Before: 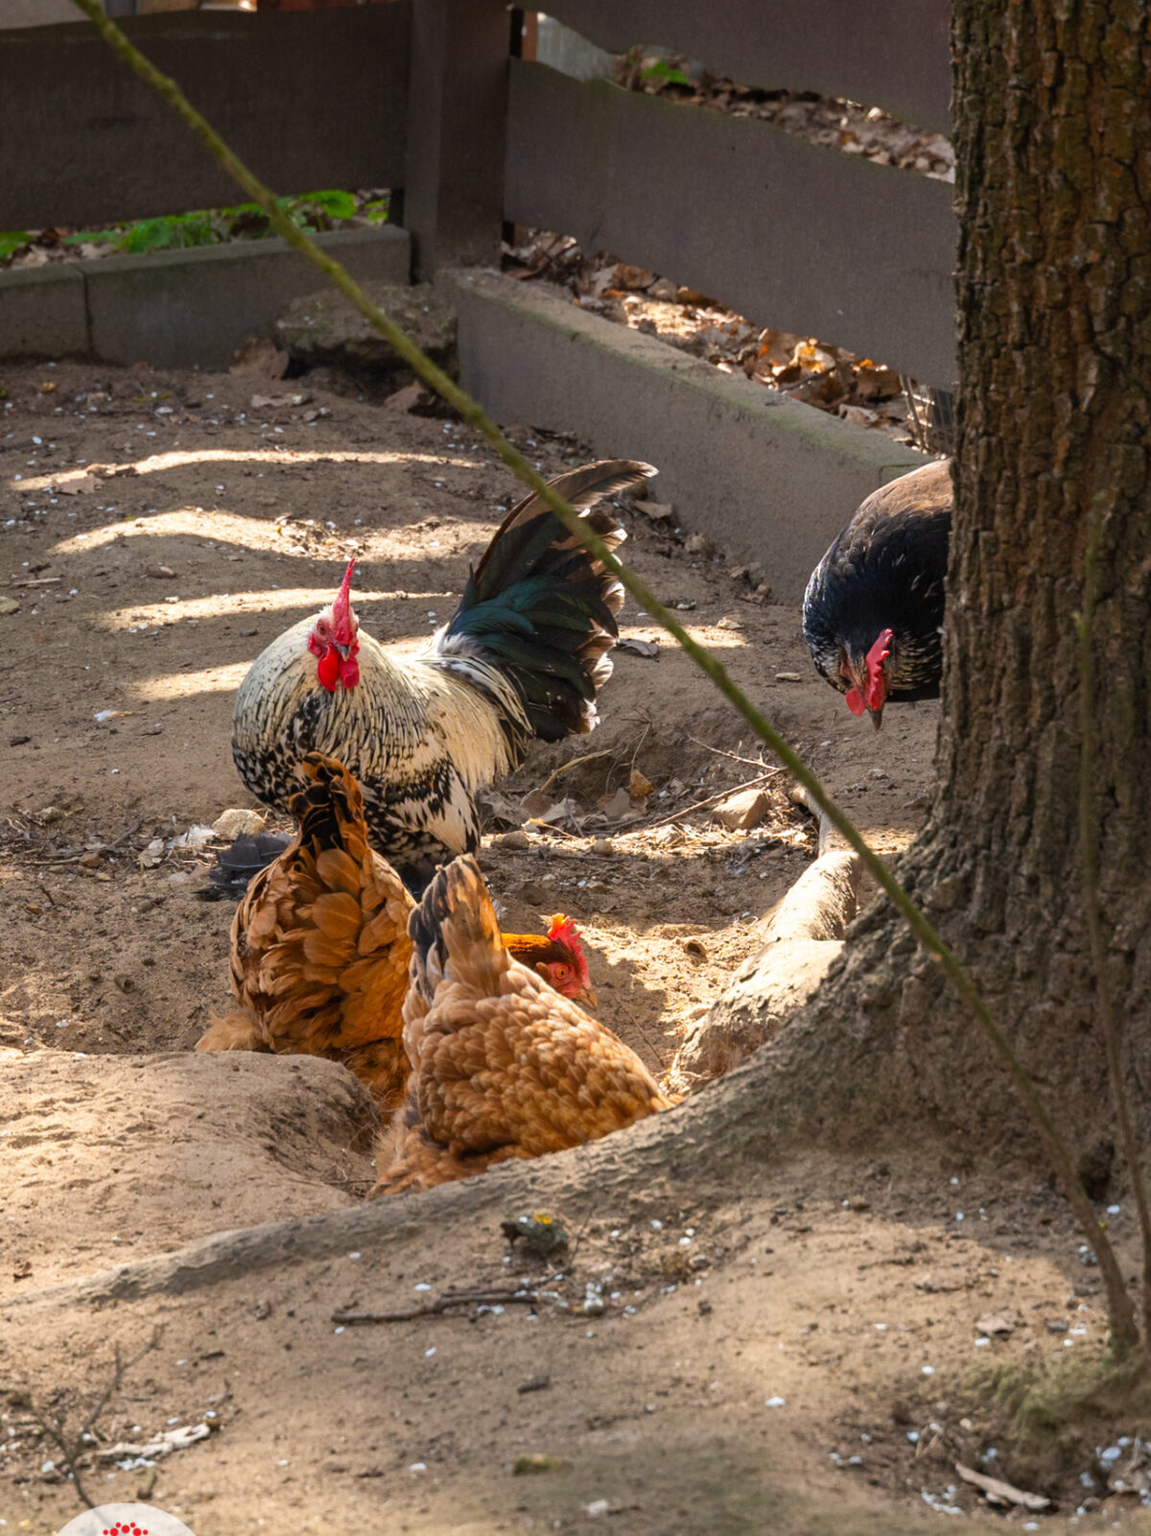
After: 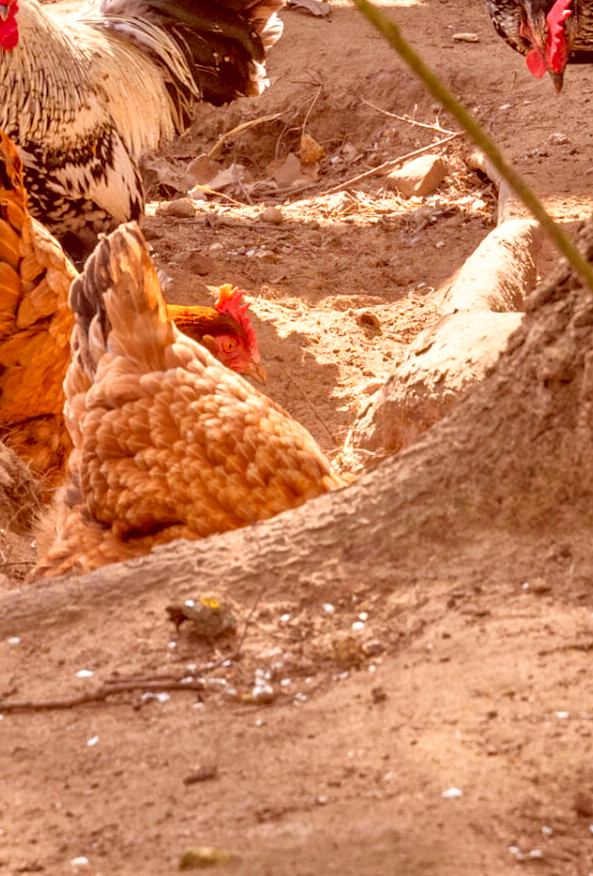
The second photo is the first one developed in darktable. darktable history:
crop: left 29.672%, top 41.786%, right 20.851%, bottom 3.487%
tone equalizer: -7 EV 0.15 EV, -6 EV 0.6 EV, -5 EV 1.15 EV, -4 EV 1.33 EV, -3 EV 1.15 EV, -2 EV 0.6 EV, -1 EV 0.15 EV, mask exposure compensation -0.5 EV
color correction: highlights a* 9.03, highlights b* 8.71, shadows a* 40, shadows b* 40, saturation 0.8
